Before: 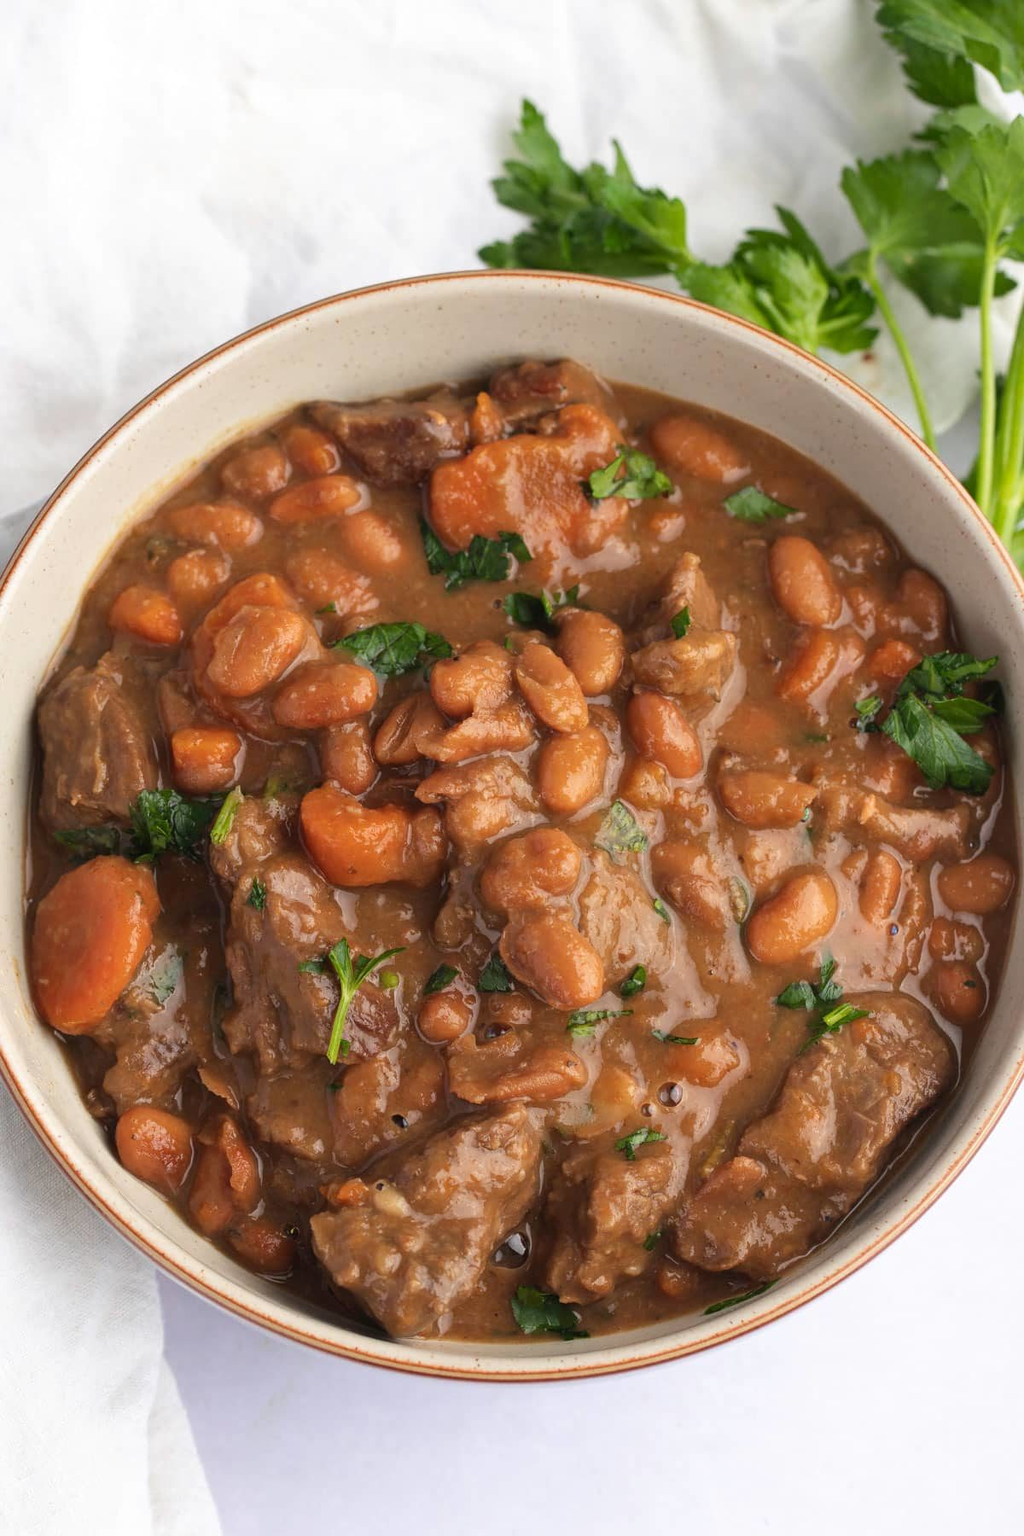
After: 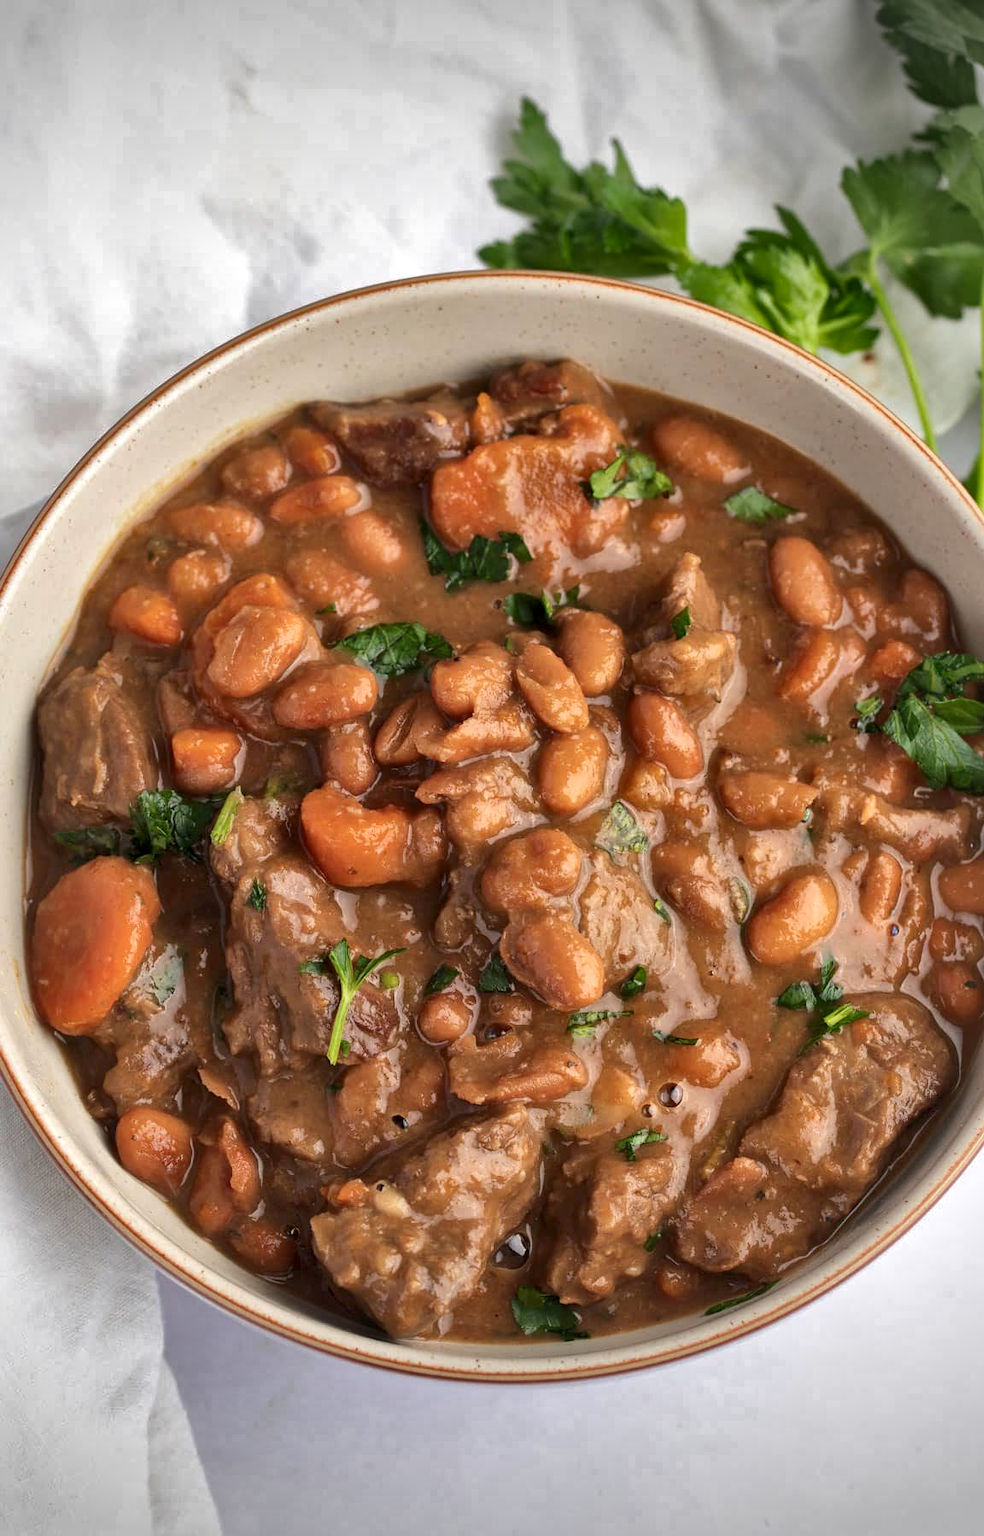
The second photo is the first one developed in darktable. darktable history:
shadows and highlights: on, module defaults
vignetting: fall-off start 100.79%, width/height ratio 1.308
local contrast: mode bilateral grid, contrast 50, coarseness 51, detail 150%, midtone range 0.2
crop: right 3.848%, bottom 0.042%
